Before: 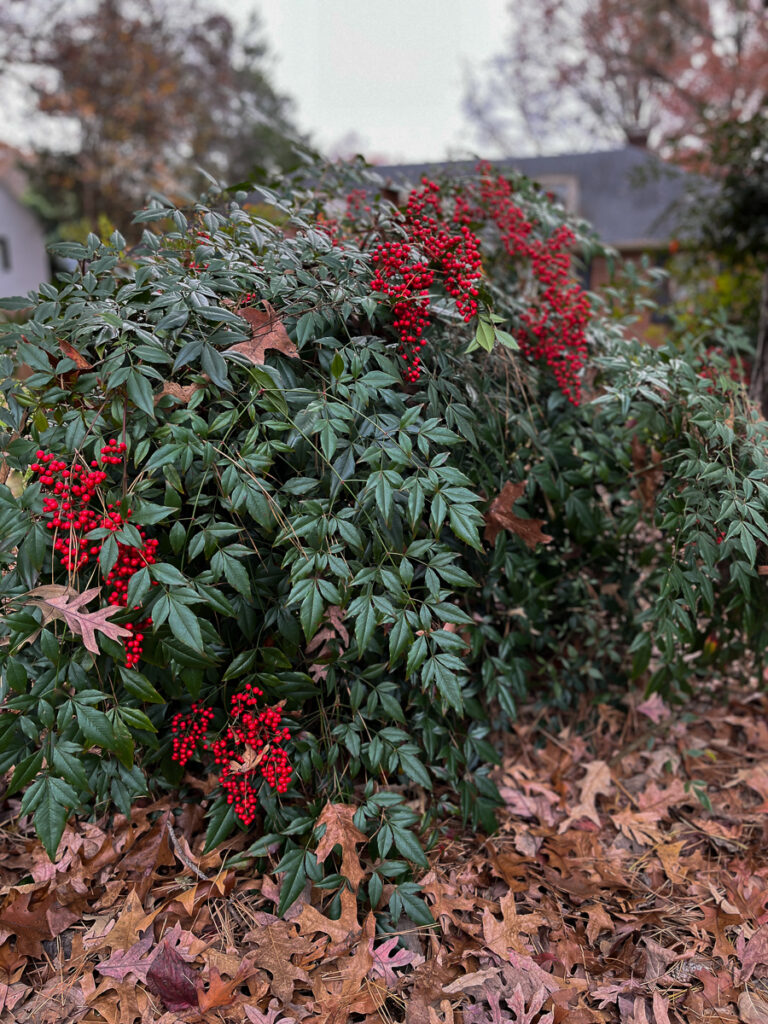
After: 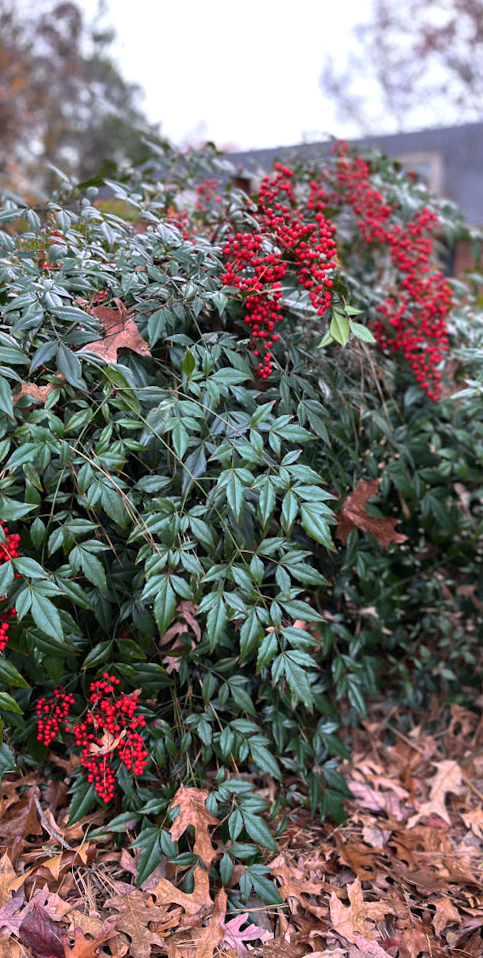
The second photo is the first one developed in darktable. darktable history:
rotate and perspective: rotation 0.062°, lens shift (vertical) 0.115, lens shift (horizontal) -0.133, crop left 0.047, crop right 0.94, crop top 0.061, crop bottom 0.94
exposure: black level correction 0, exposure 0.7 EV, compensate exposure bias true, compensate highlight preservation false
crop and rotate: left 14.385%, right 18.948%
color calibration: illuminant as shot in camera, x 0.358, y 0.373, temperature 4628.91 K
